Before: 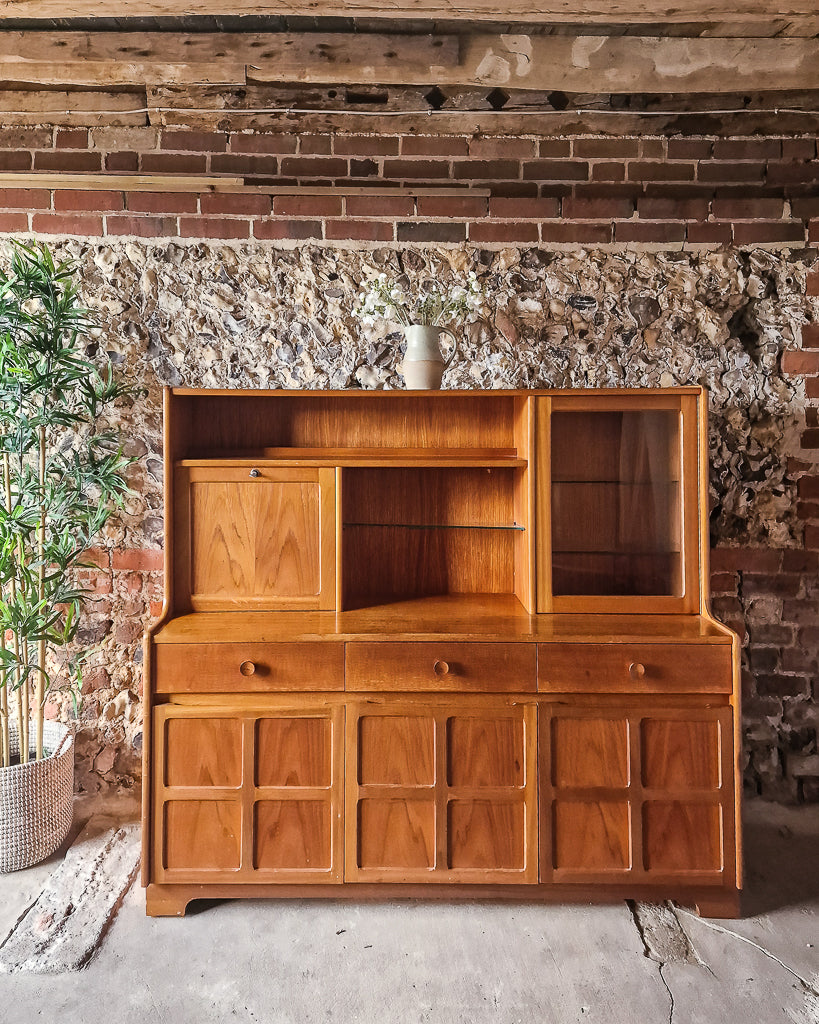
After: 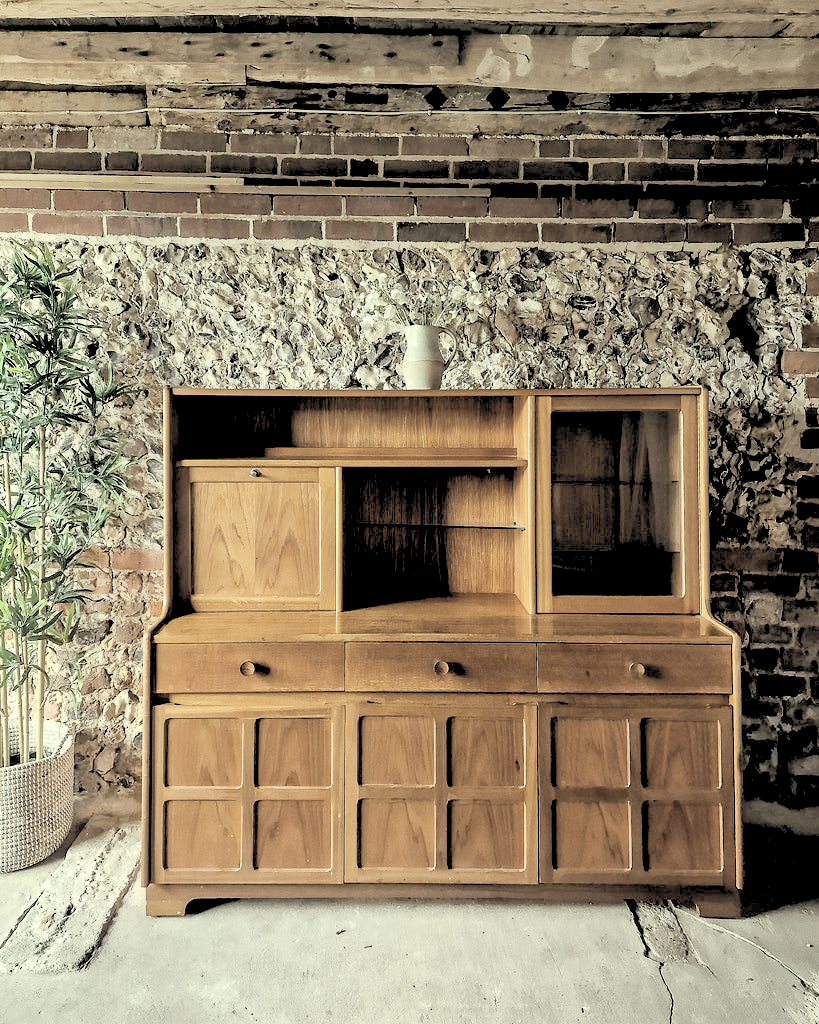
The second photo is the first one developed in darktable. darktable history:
rgb levels: levels [[0.029, 0.461, 0.922], [0, 0.5, 1], [0, 0.5, 1]]
contrast brightness saturation: brightness 0.18, saturation -0.5
color correction: highlights a* -5.94, highlights b* 11.19
